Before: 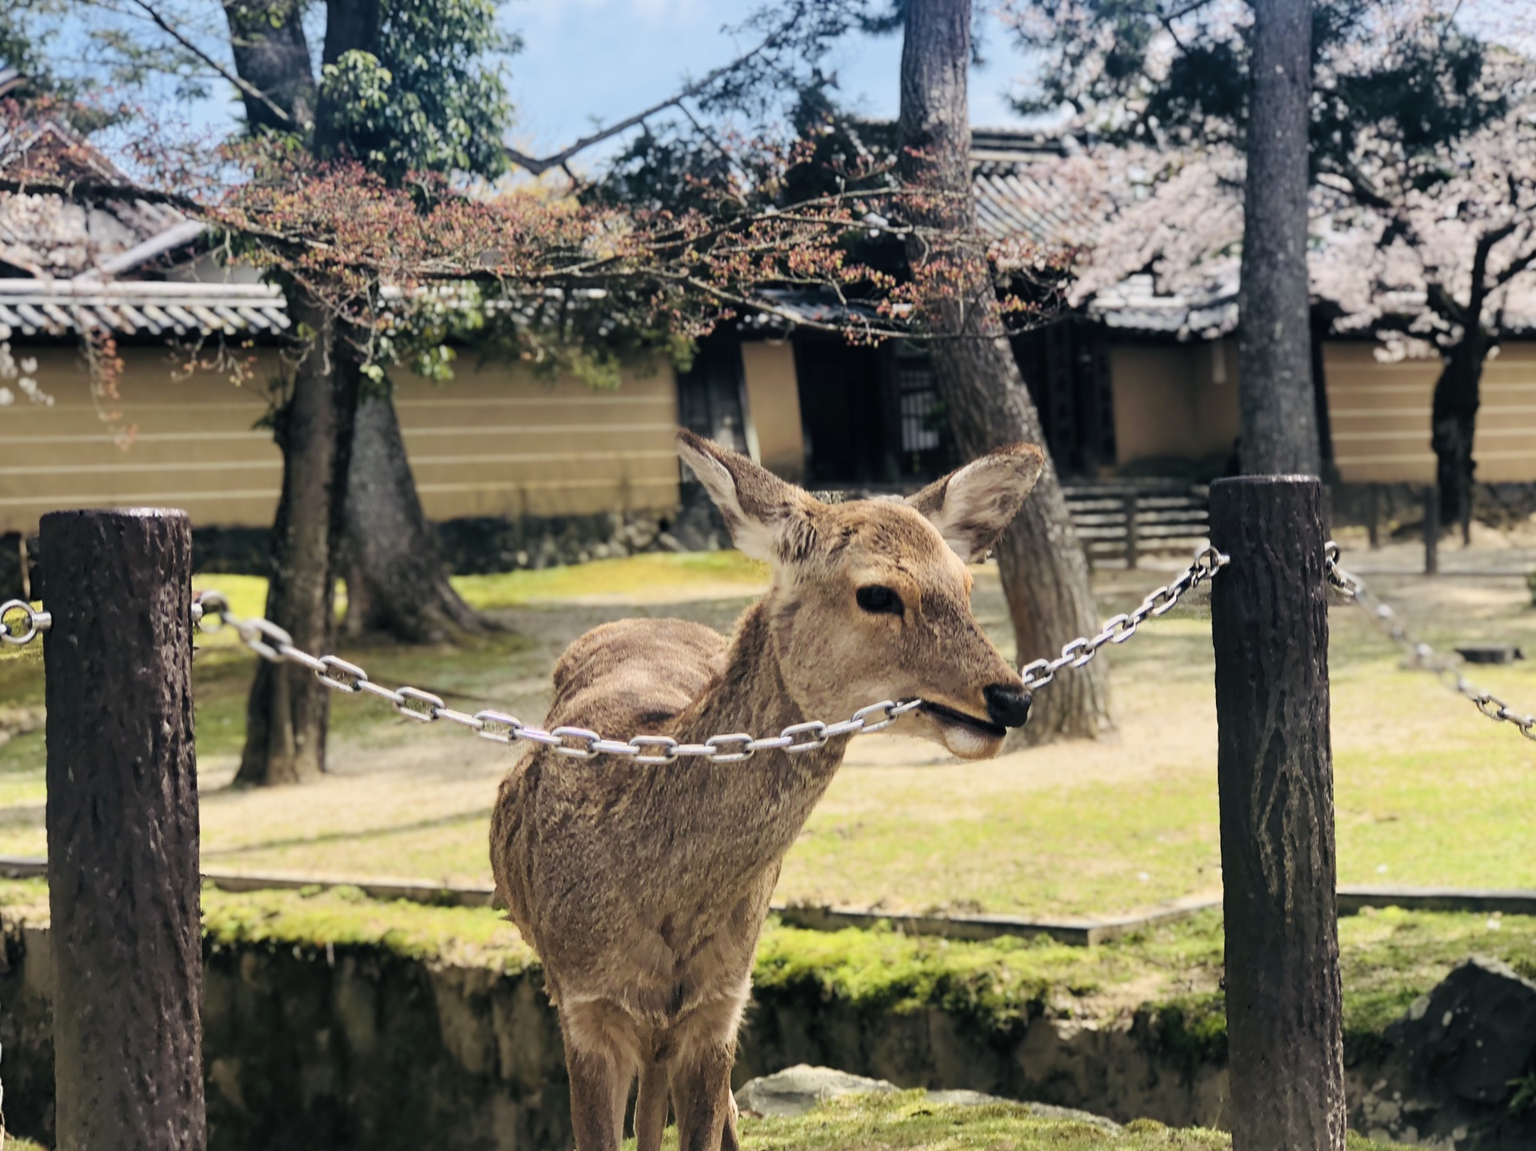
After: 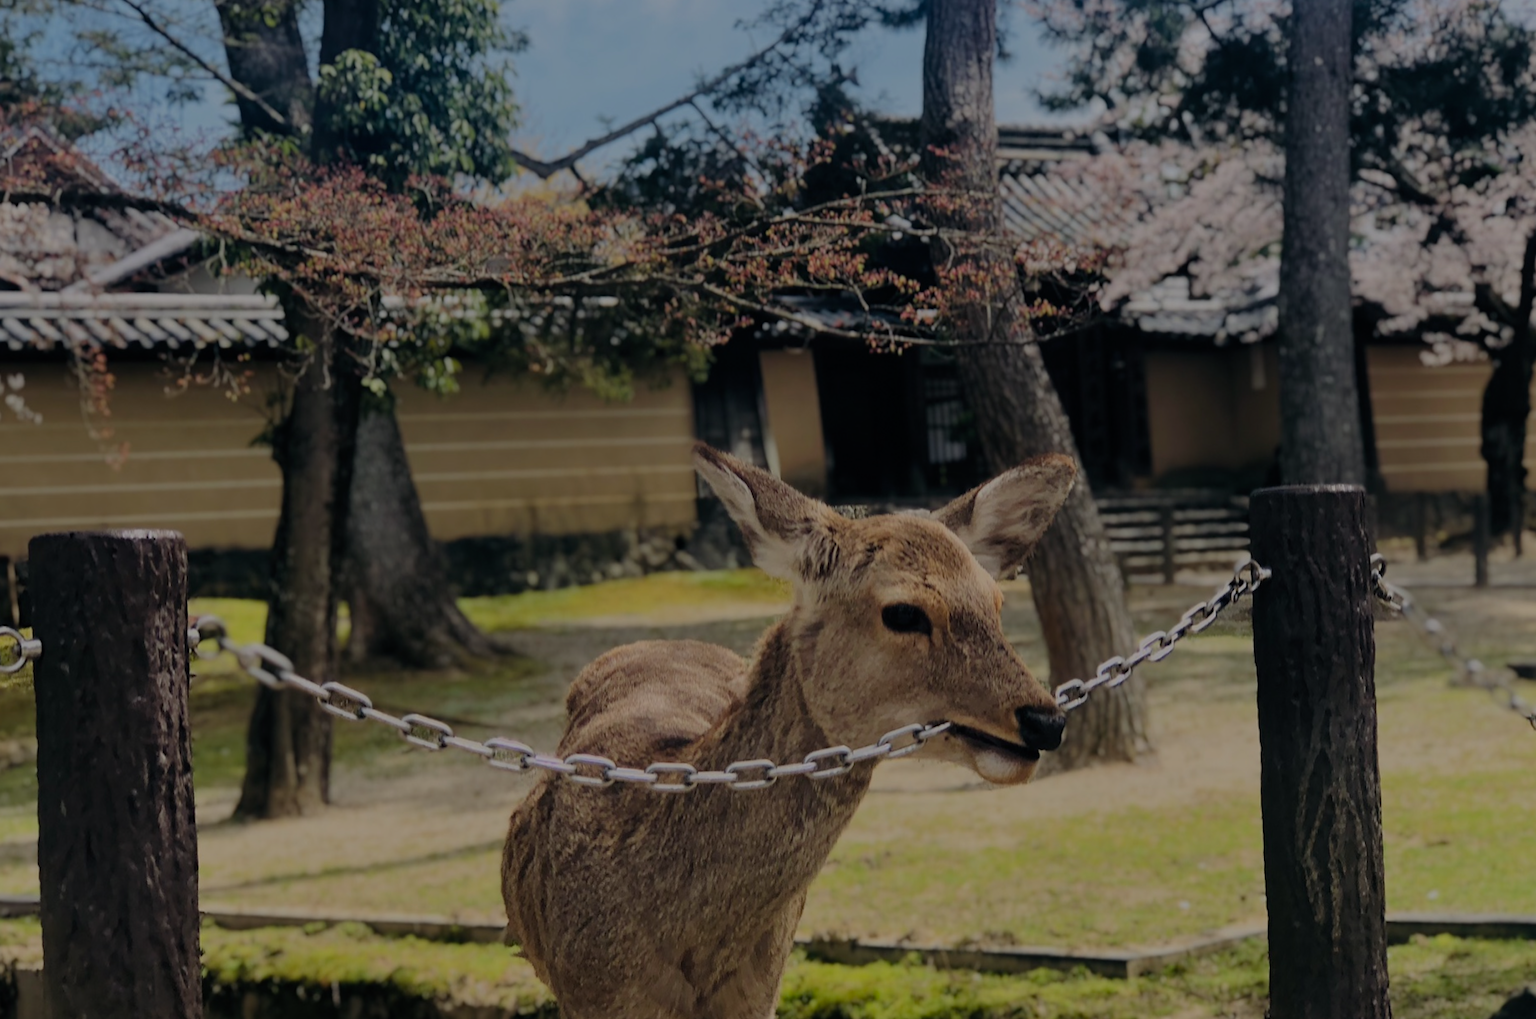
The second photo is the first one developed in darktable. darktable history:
exposure: exposure -1.489 EV, compensate highlight preservation false
crop and rotate: angle 0.512°, left 0.226%, right 2.82%, bottom 14.141%
